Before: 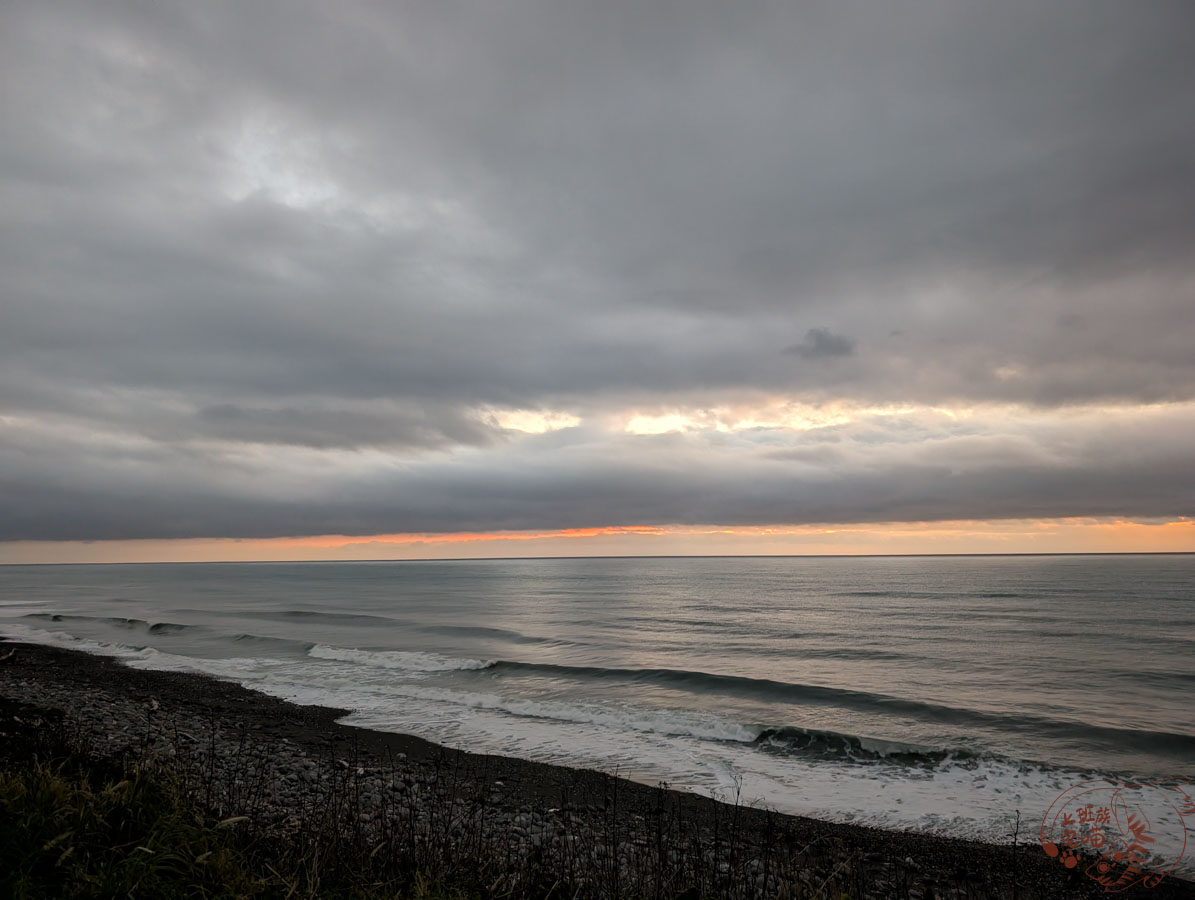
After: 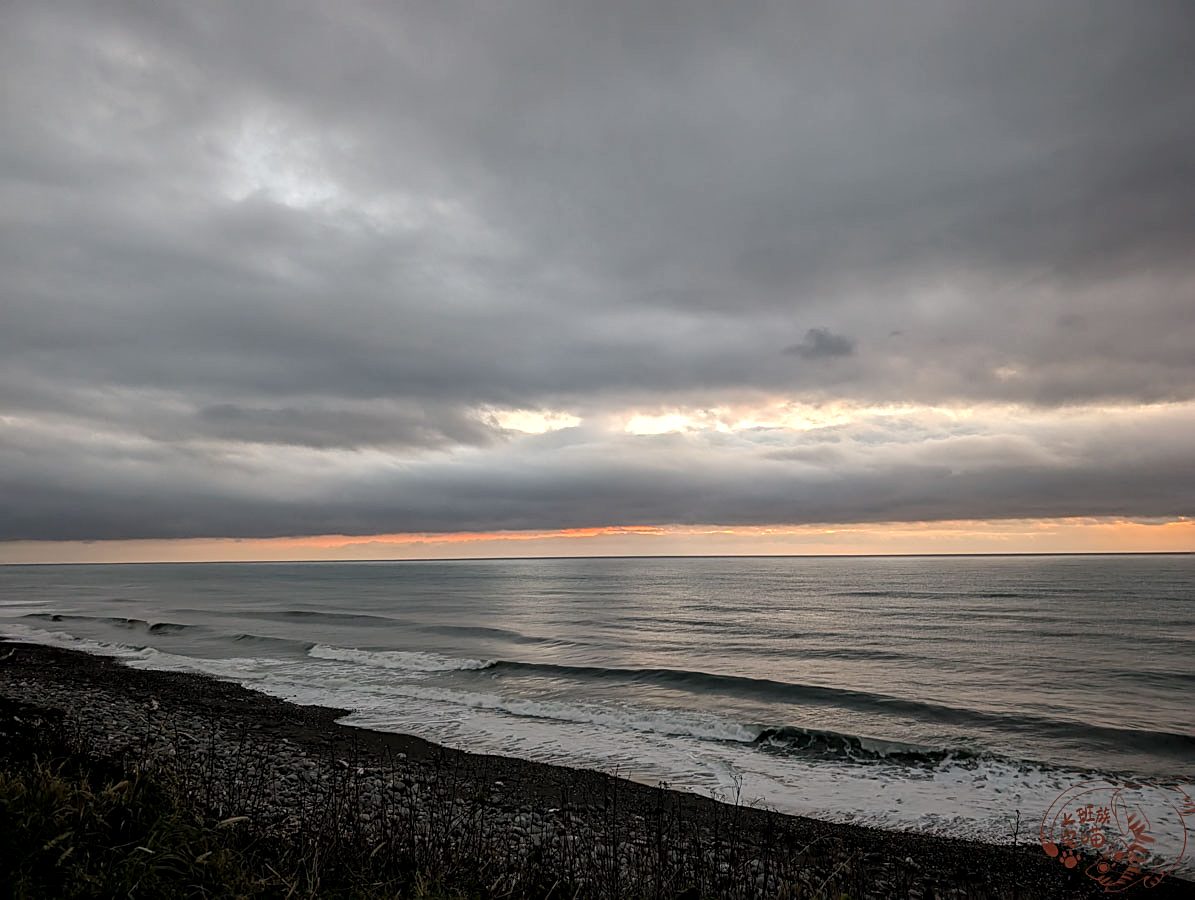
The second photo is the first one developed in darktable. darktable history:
local contrast: on, module defaults
sharpen: amount 0.55
